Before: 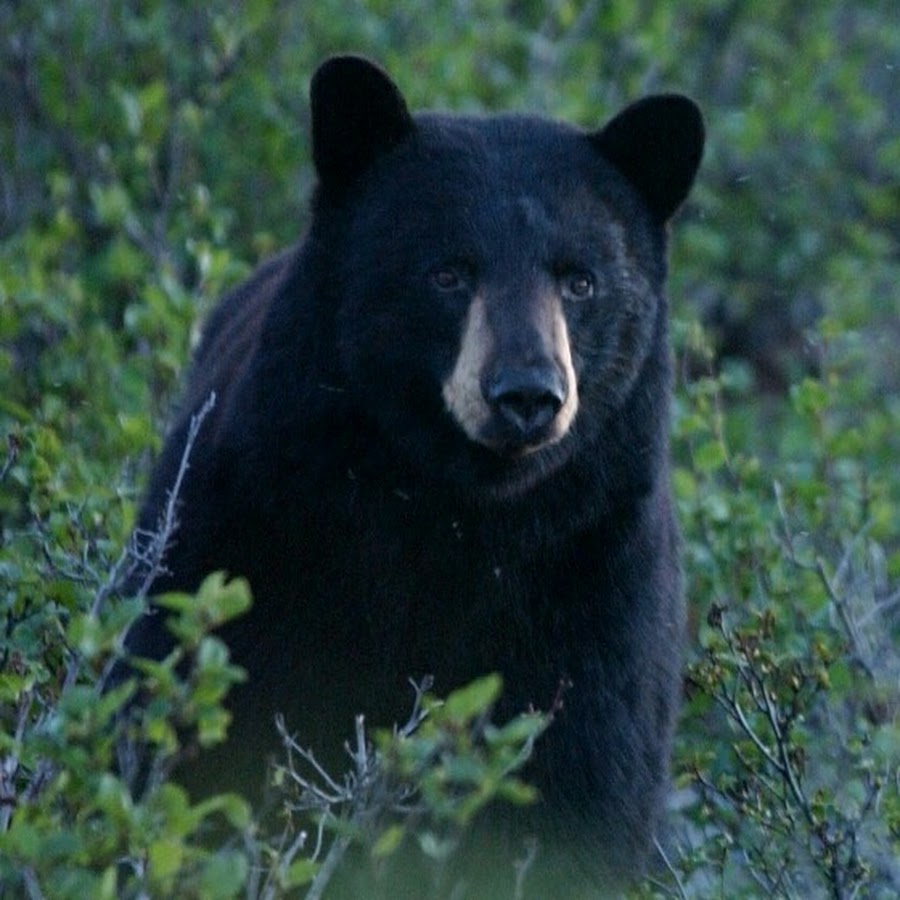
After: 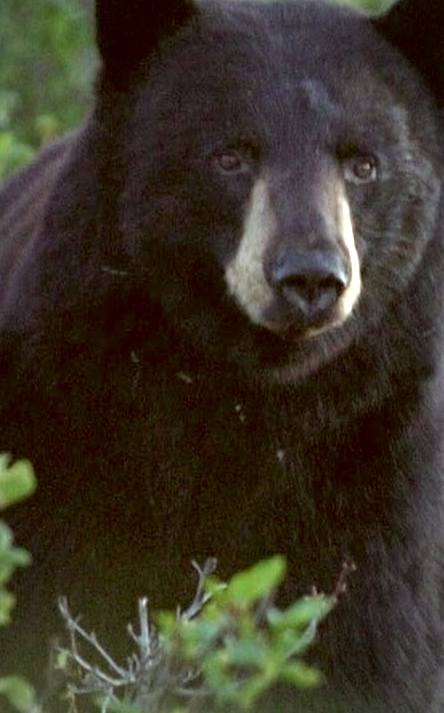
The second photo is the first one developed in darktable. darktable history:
crop and rotate: angle 0.016°, left 24.201%, top 13.055%, right 26.348%, bottom 7.628%
tone equalizer: -8 EV 0.245 EV, -7 EV 0.421 EV, -6 EV 0.453 EV, -5 EV 0.239 EV, -3 EV -0.256 EV, -2 EV -0.445 EV, -1 EV -0.419 EV, +0 EV -0.252 EV, edges refinement/feathering 500, mask exposure compensation -1.57 EV, preserve details no
color correction: highlights a* -6.23, highlights b* 9.3, shadows a* 10.86, shadows b* 23.76
vignetting: brightness -0.19, saturation -0.307, automatic ratio true
exposure: exposure 1.156 EV, compensate highlight preservation false
contrast brightness saturation: contrast 0.072
local contrast: mode bilateral grid, contrast 20, coarseness 49, detail 119%, midtone range 0.2
